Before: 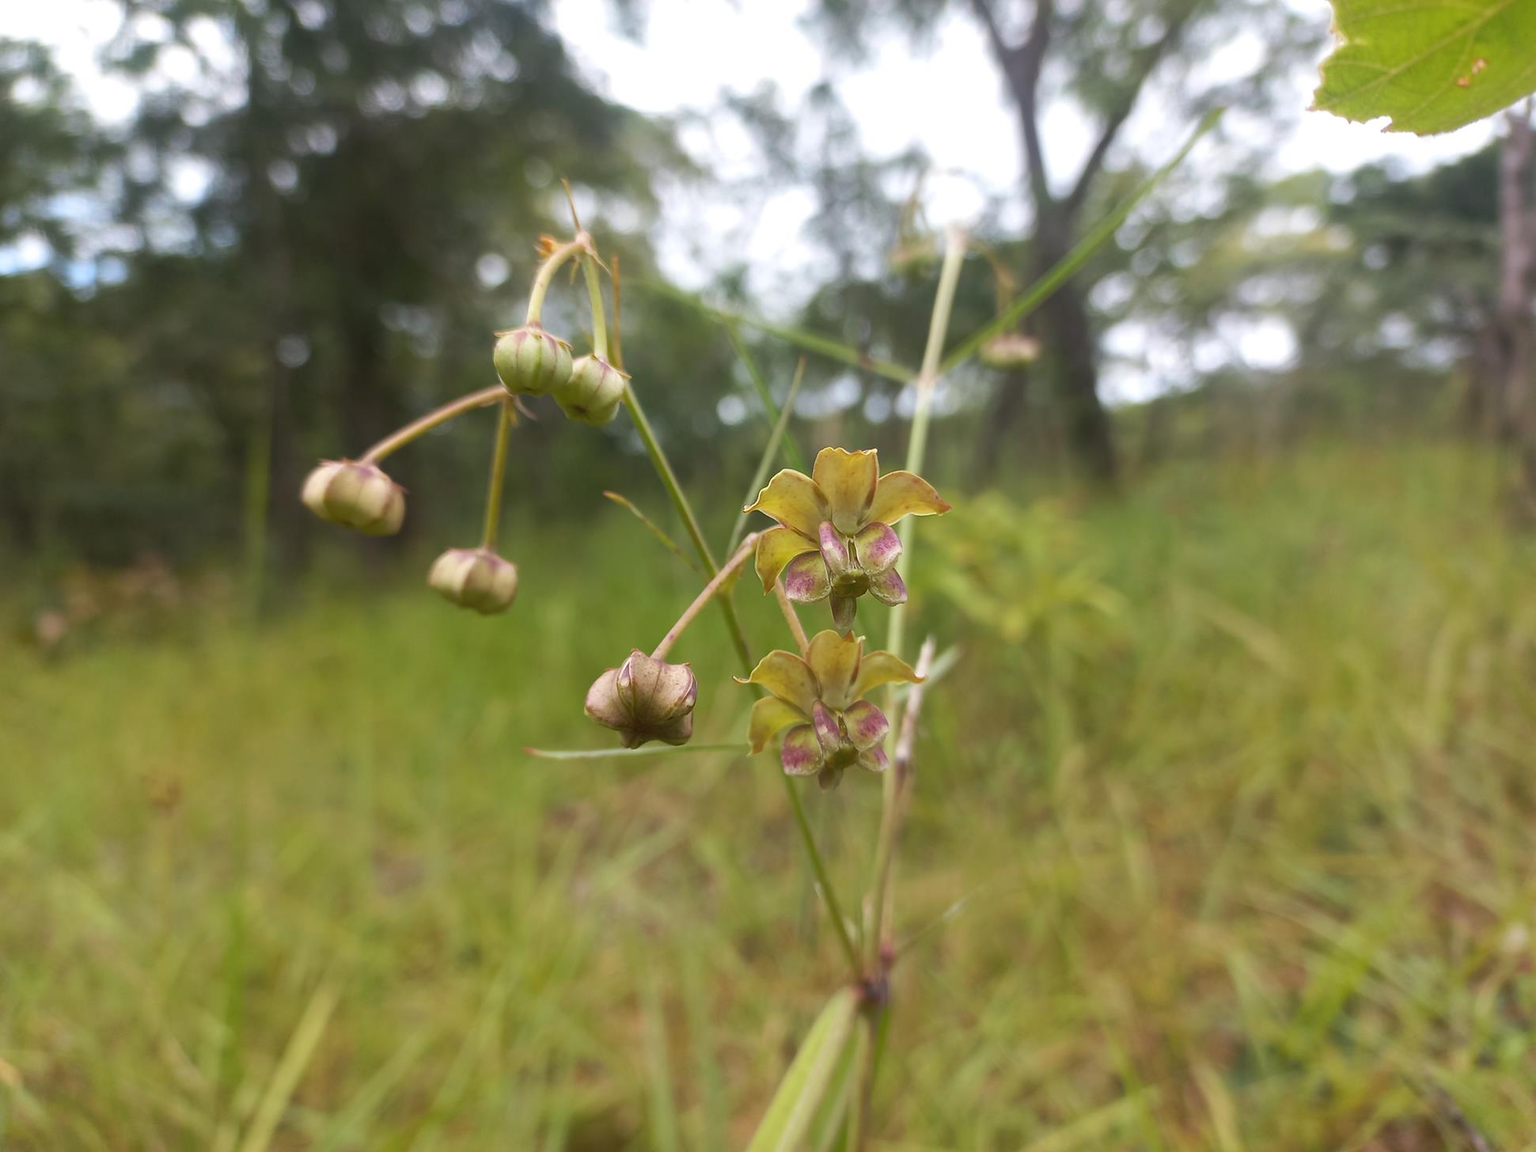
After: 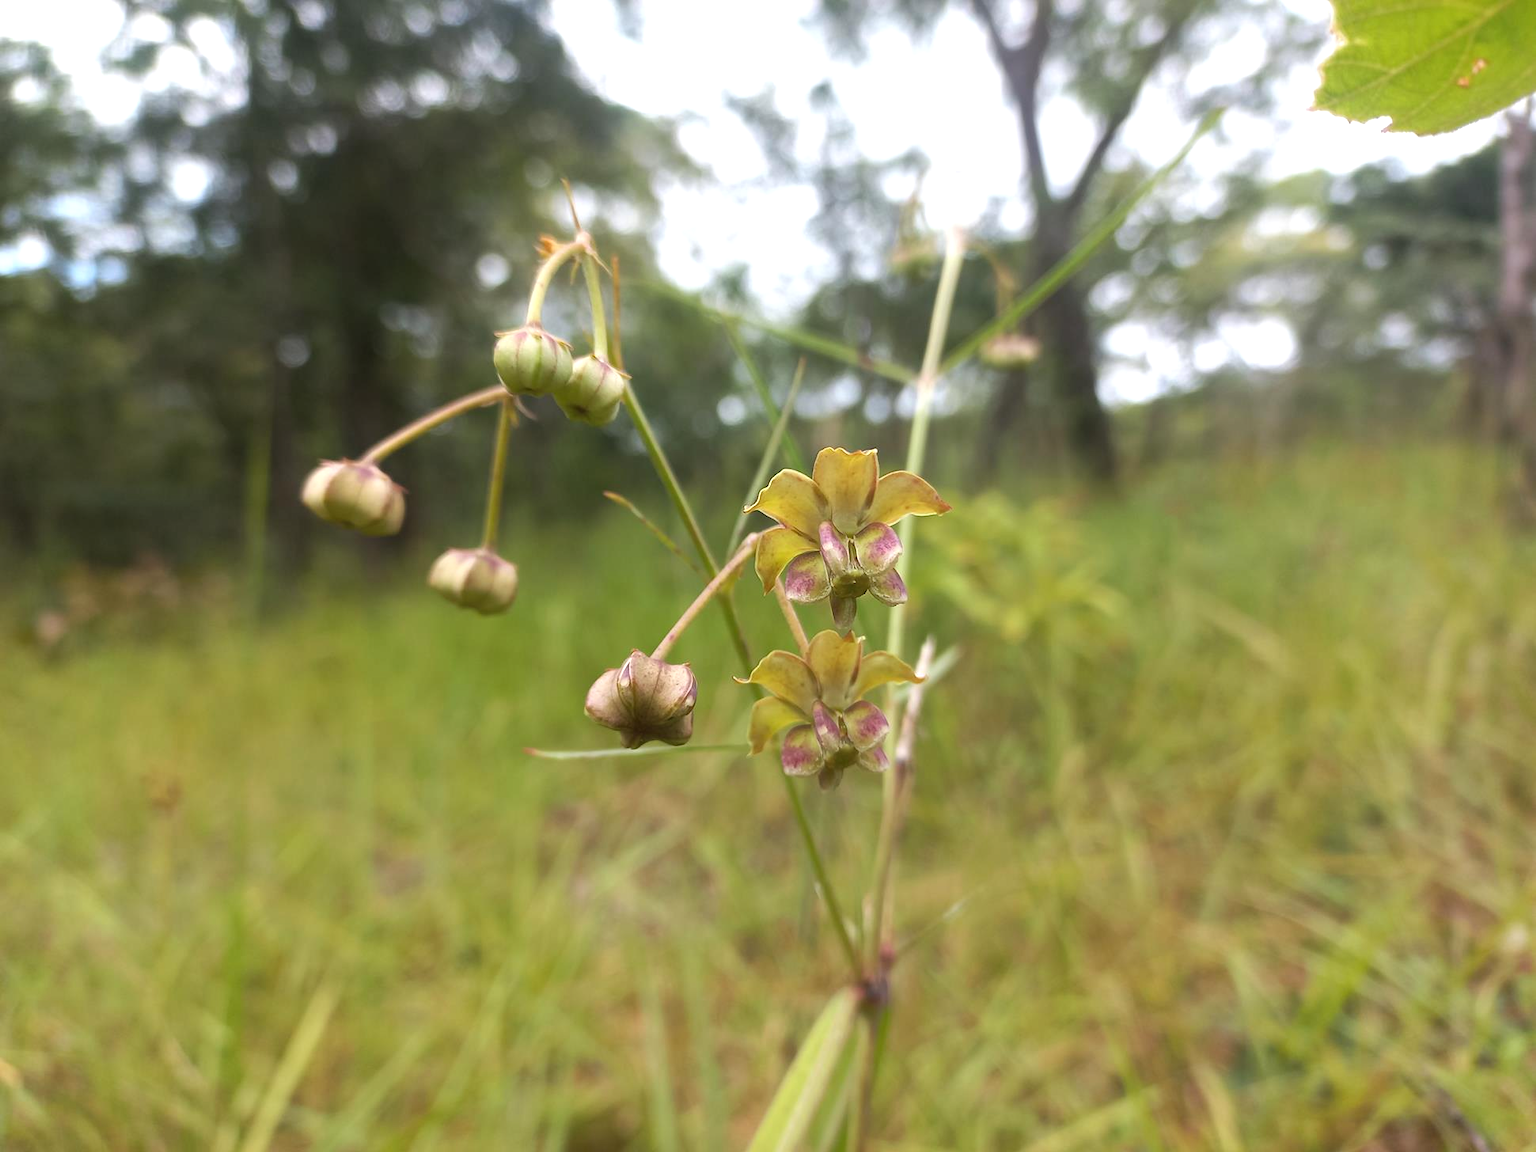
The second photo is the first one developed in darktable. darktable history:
tone equalizer: -8 EV -0.409 EV, -7 EV -0.376 EV, -6 EV -0.365 EV, -5 EV -0.183 EV, -3 EV 0.219 EV, -2 EV 0.325 EV, -1 EV 0.37 EV, +0 EV 0.413 EV, mask exposure compensation -0.489 EV
